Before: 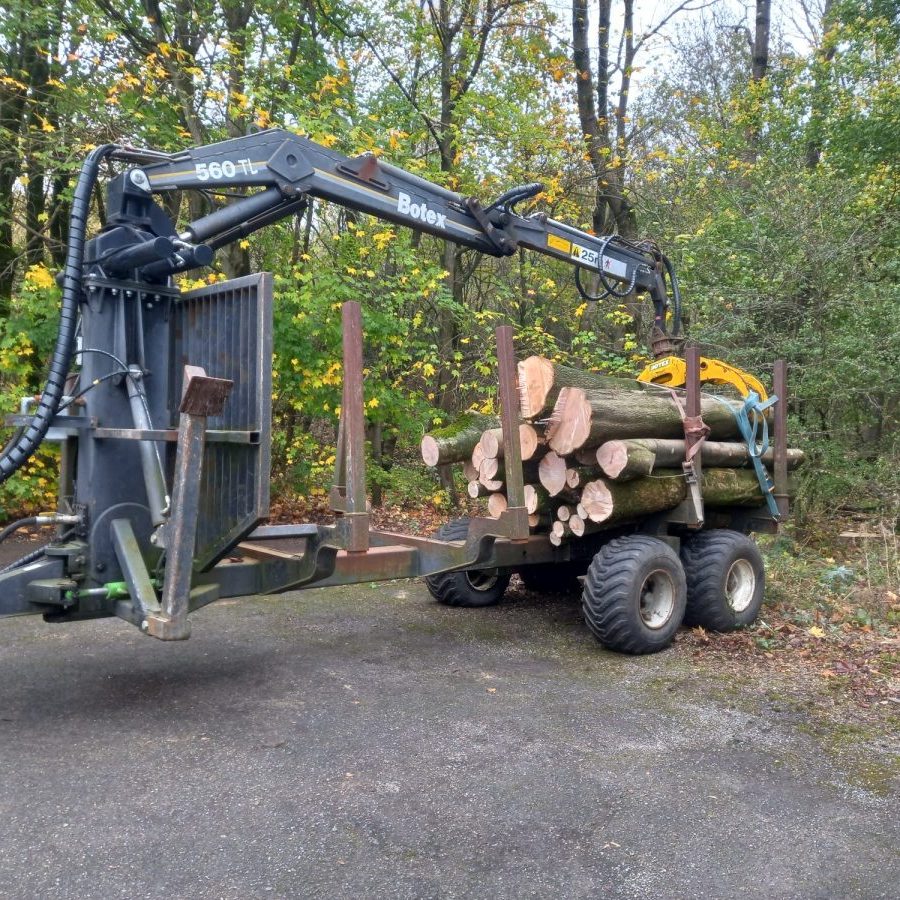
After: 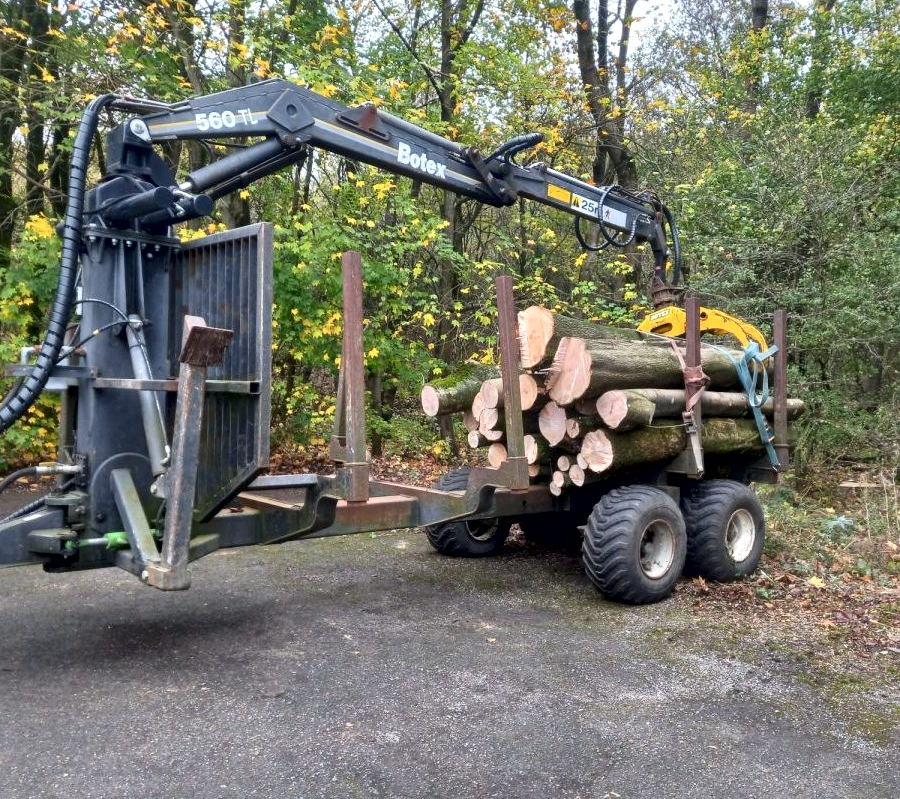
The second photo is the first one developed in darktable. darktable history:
crop and rotate: top 5.609%, bottom 5.609%
local contrast: mode bilateral grid, contrast 25, coarseness 60, detail 151%, midtone range 0.2
